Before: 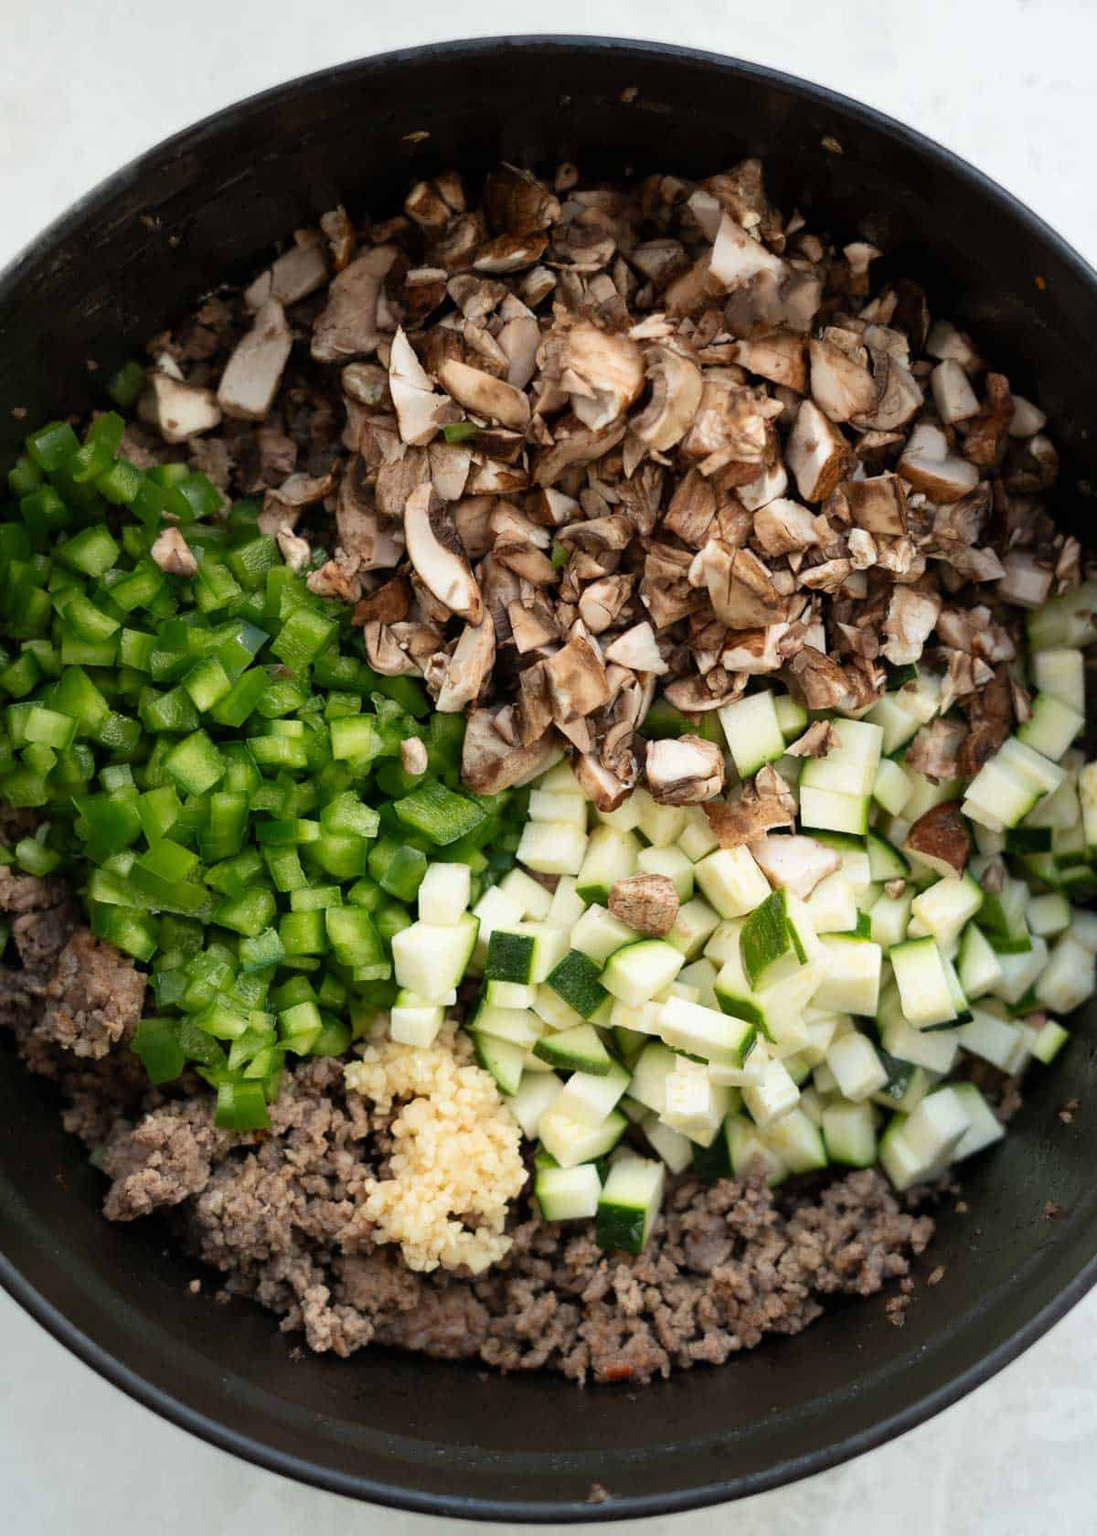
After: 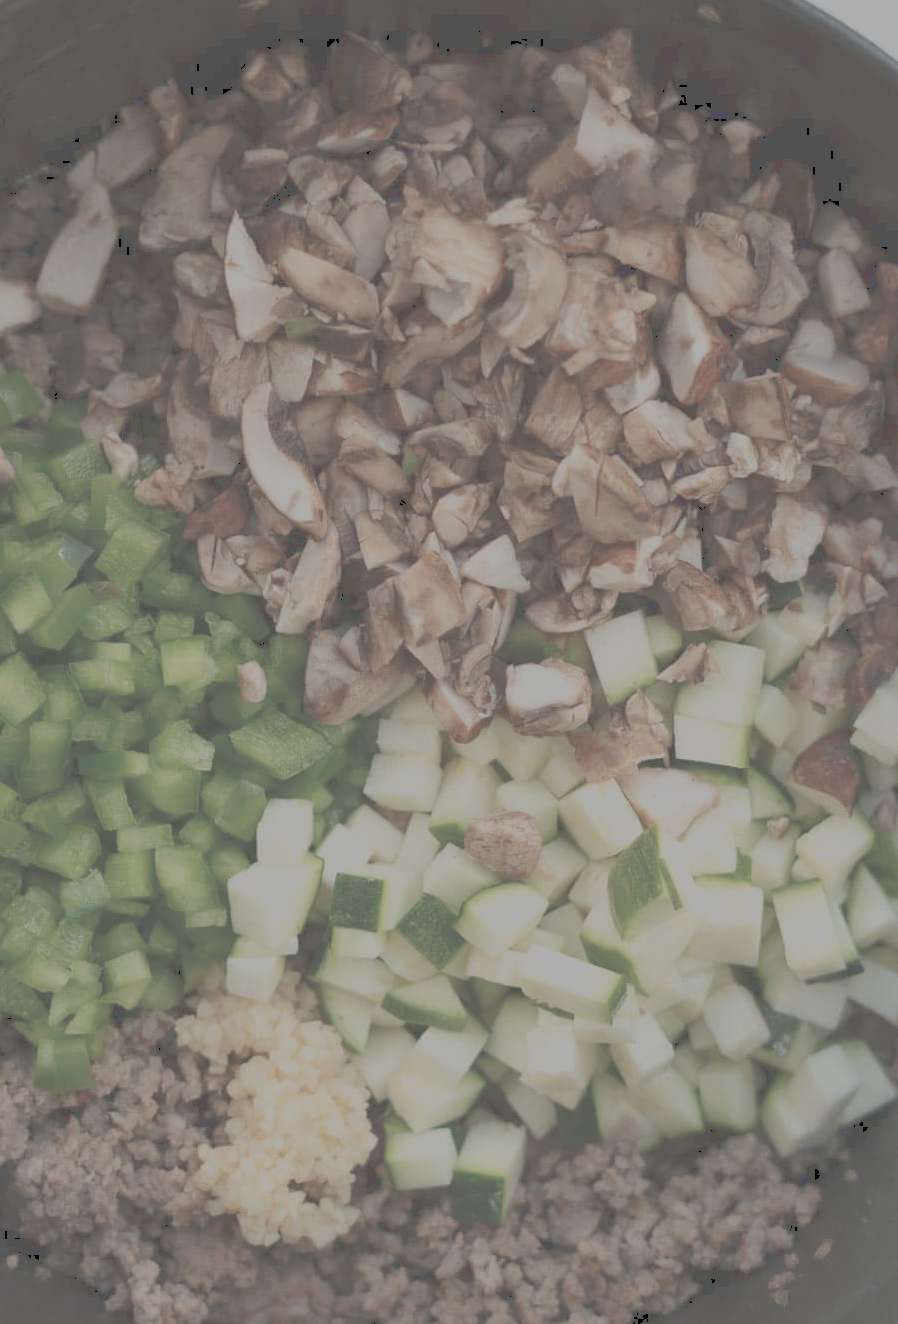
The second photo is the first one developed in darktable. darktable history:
tone curve: curves: ch0 [(0, 0) (0.003, 0.322) (0.011, 0.327) (0.025, 0.345) (0.044, 0.365) (0.069, 0.378) (0.1, 0.391) (0.136, 0.403) (0.177, 0.412) (0.224, 0.429) (0.277, 0.448) (0.335, 0.474) (0.399, 0.503) (0.468, 0.537) (0.543, 0.57) (0.623, 0.61) (0.709, 0.653) (0.801, 0.699) (0.898, 0.75) (1, 1)], preserve colors none
crop: left 16.768%, top 8.653%, right 8.362%, bottom 12.485%
color balance rgb: perceptual saturation grading › global saturation -27.94%, hue shift -2.27°, contrast -21.26%
